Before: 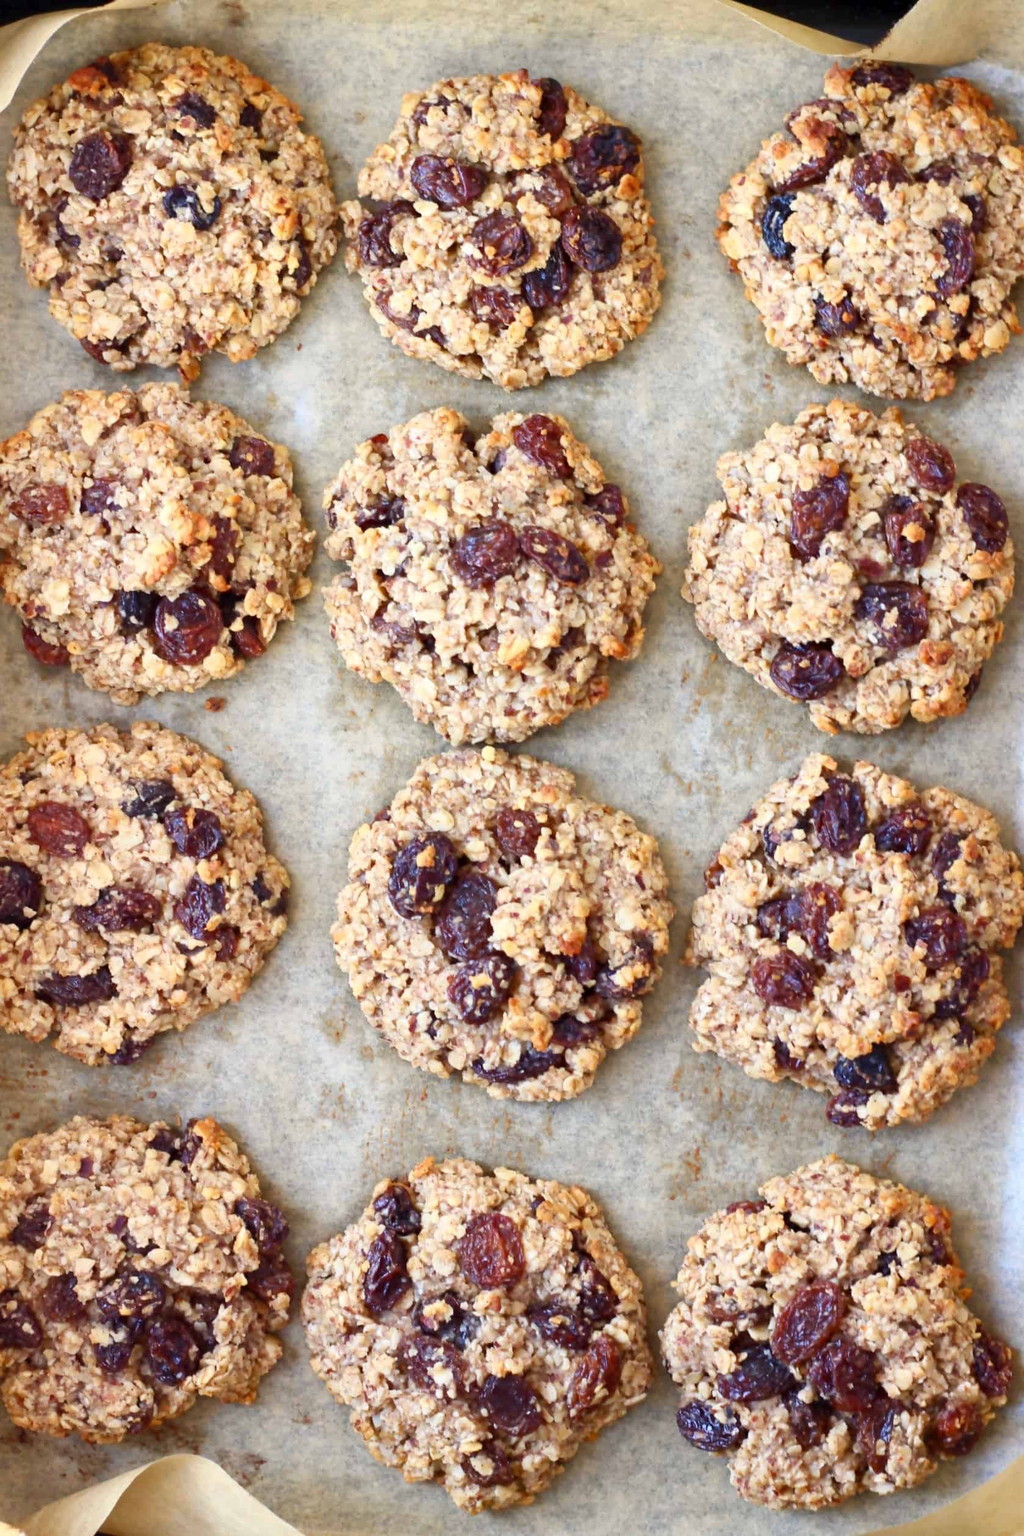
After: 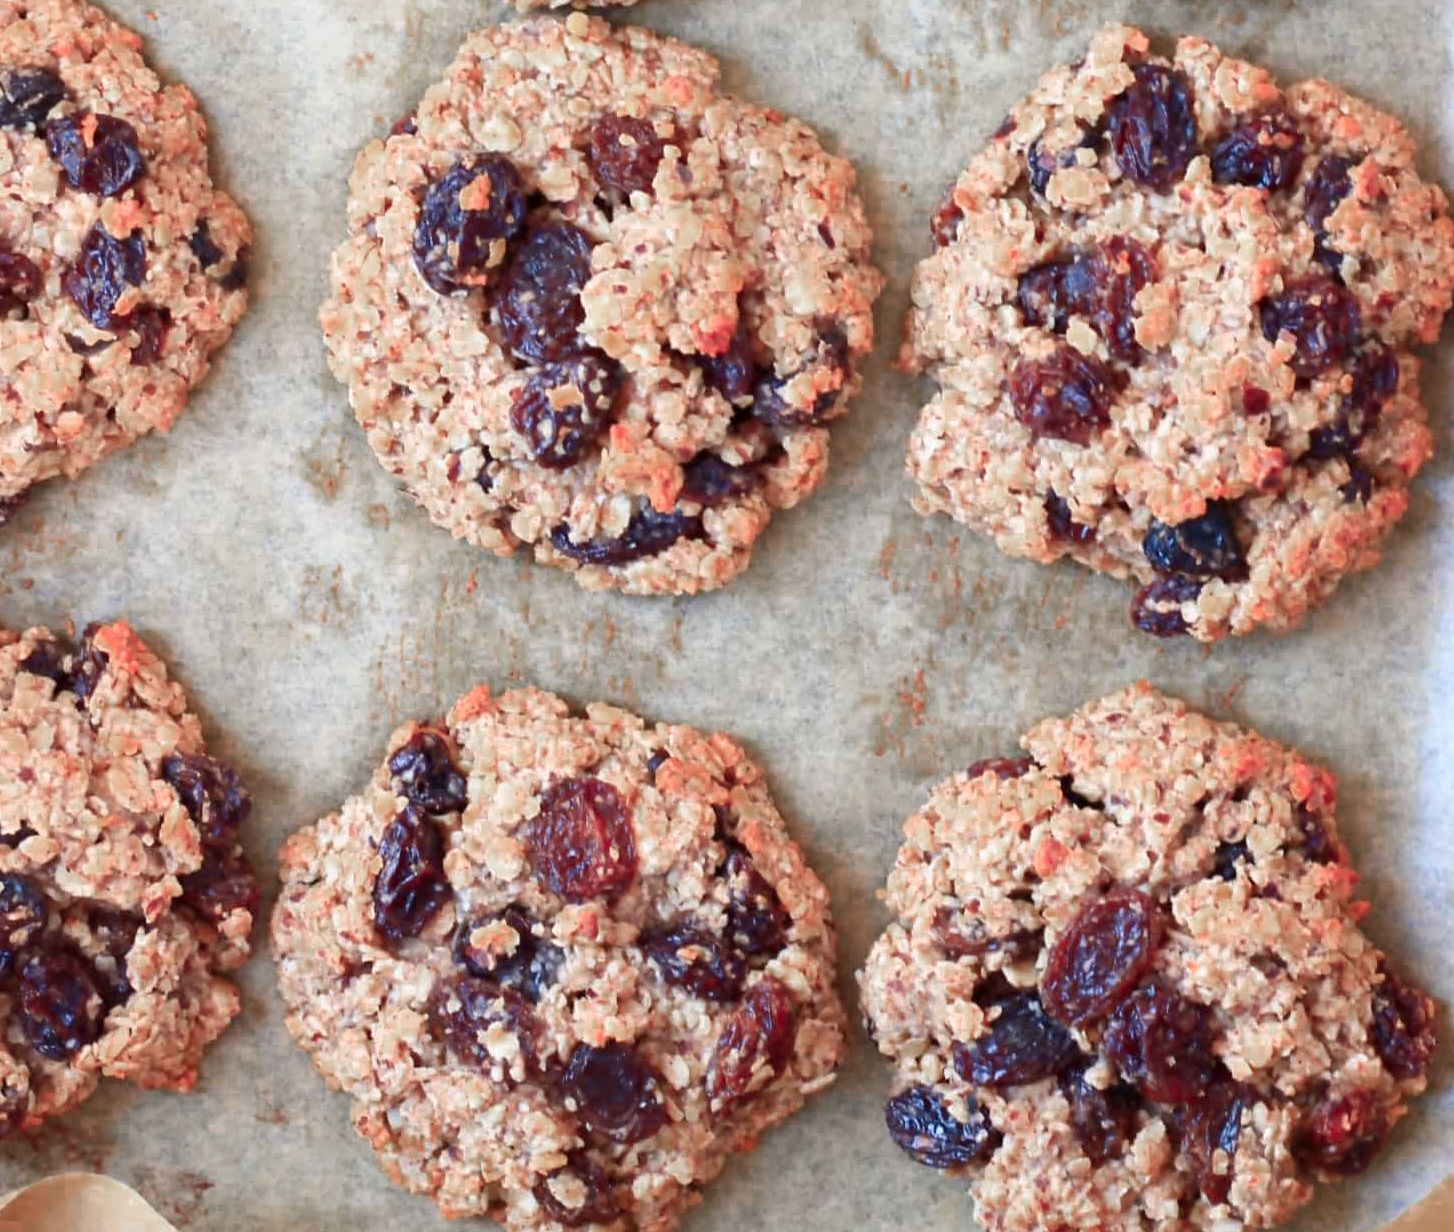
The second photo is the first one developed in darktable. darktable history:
crop and rotate: left 13.306%, top 48.129%, bottom 2.928%
color zones: curves: ch0 [(0.006, 0.385) (0.143, 0.563) (0.243, 0.321) (0.352, 0.464) (0.516, 0.456) (0.625, 0.5) (0.75, 0.5) (0.875, 0.5)]; ch1 [(0, 0.5) (0.134, 0.504) (0.246, 0.463) (0.421, 0.515) (0.5, 0.56) (0.625, 0.5) (0.75, 0.5) (0.875, 0.5)]; ch2 [(0, 0.5) (0.131, 0.426) (0.307, 0.289) (0.38, 0.188) (0.513, 0.216) (0.625, 0.548) (0.75, 0.468) (0.838, 0.396) (0.971, 0.311)]
